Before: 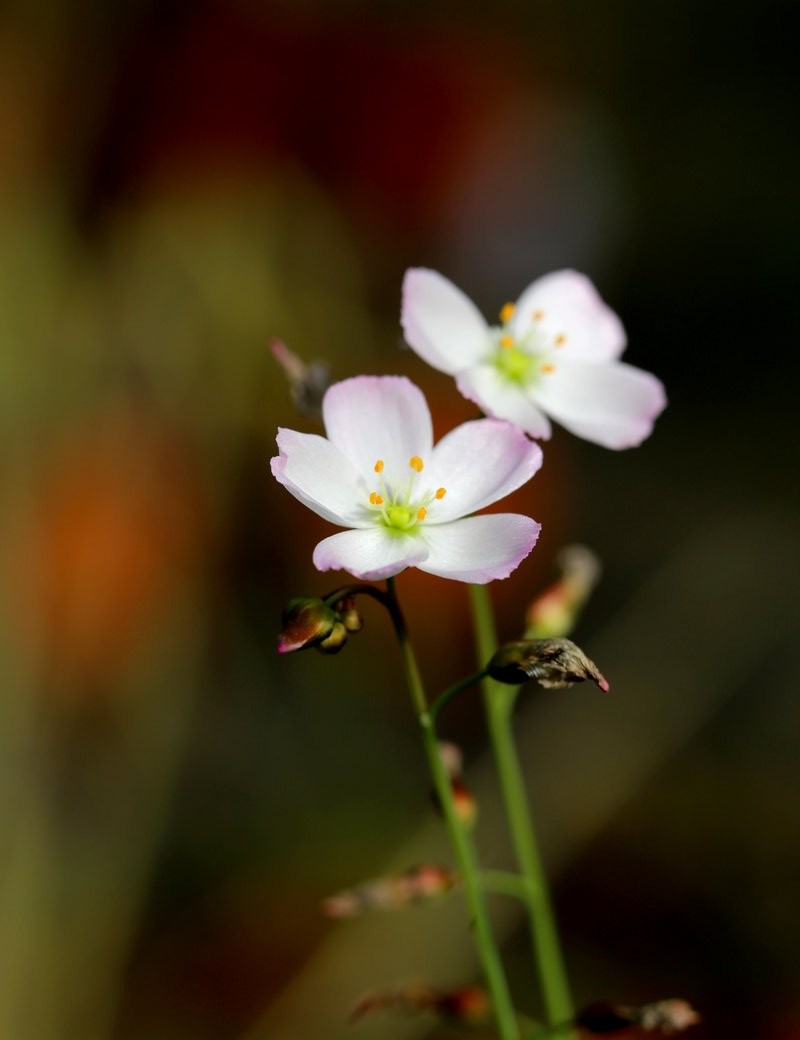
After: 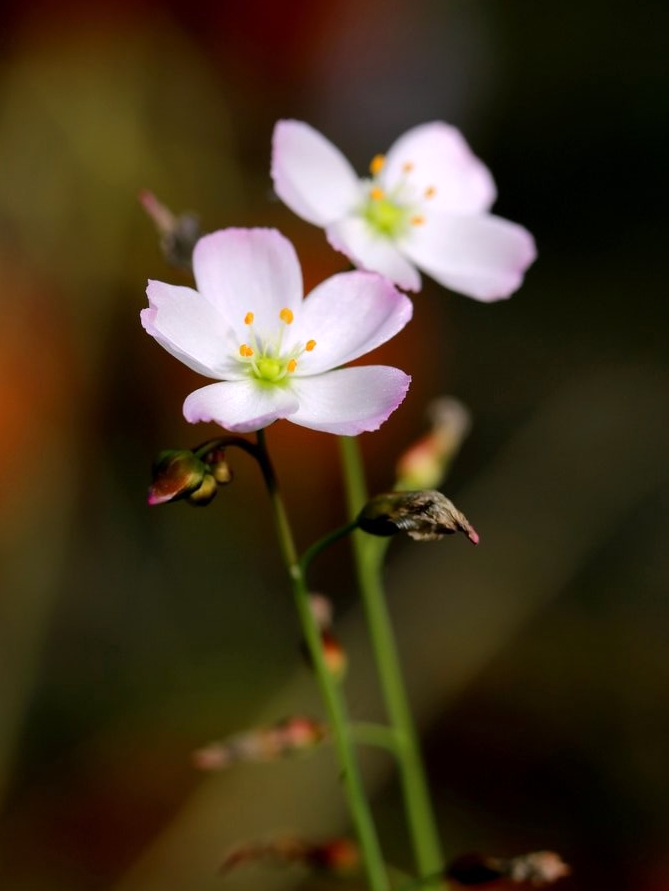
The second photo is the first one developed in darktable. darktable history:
crop: left 16.315%, top 14.246%
white balance: red 1.05, blue 1.072
